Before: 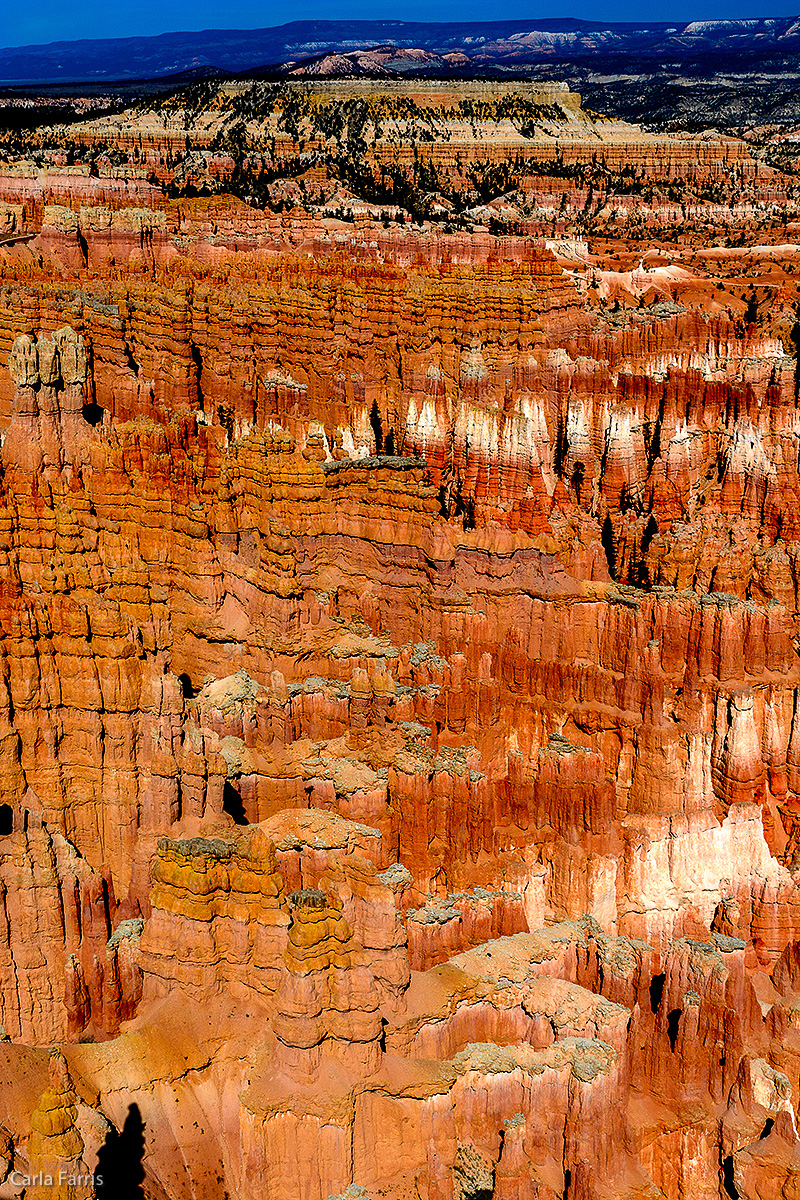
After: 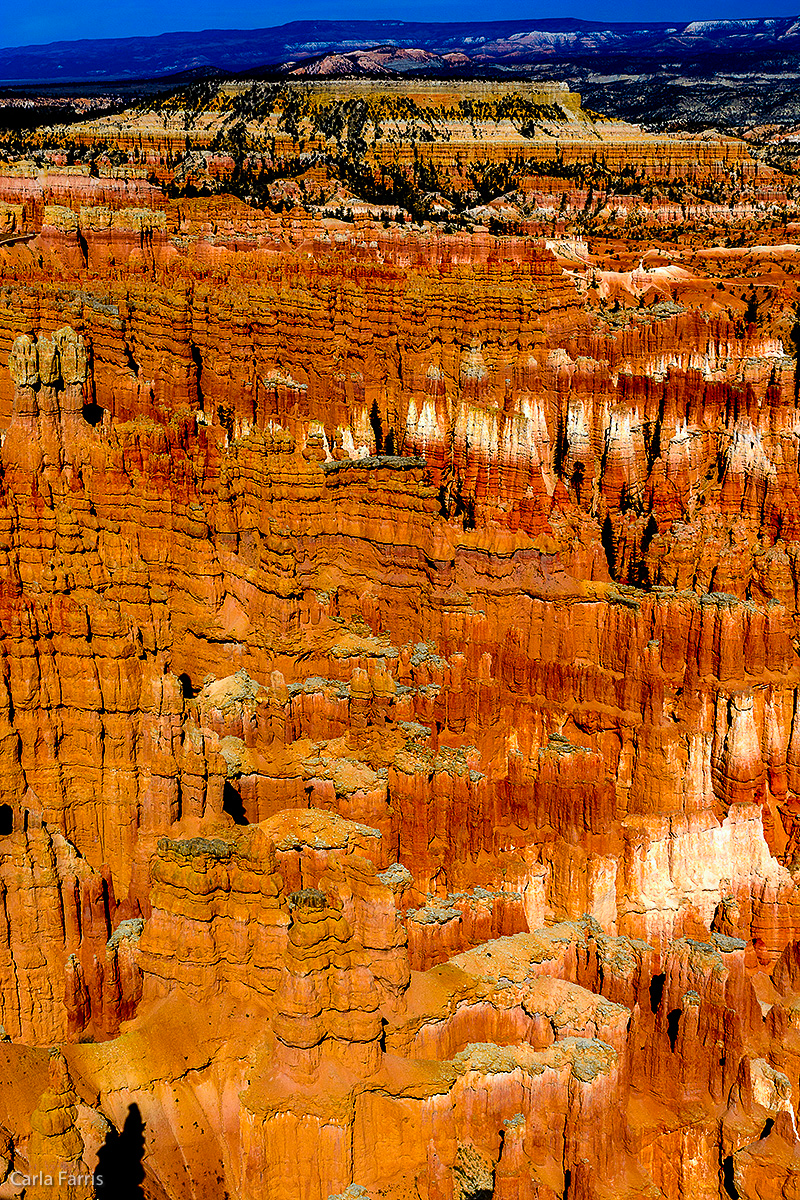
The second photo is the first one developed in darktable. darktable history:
white balance: red 0.986, blue 1.01
color balance rgb: perceptual saturation grading › global saturation 25%, global vibrance 20%
